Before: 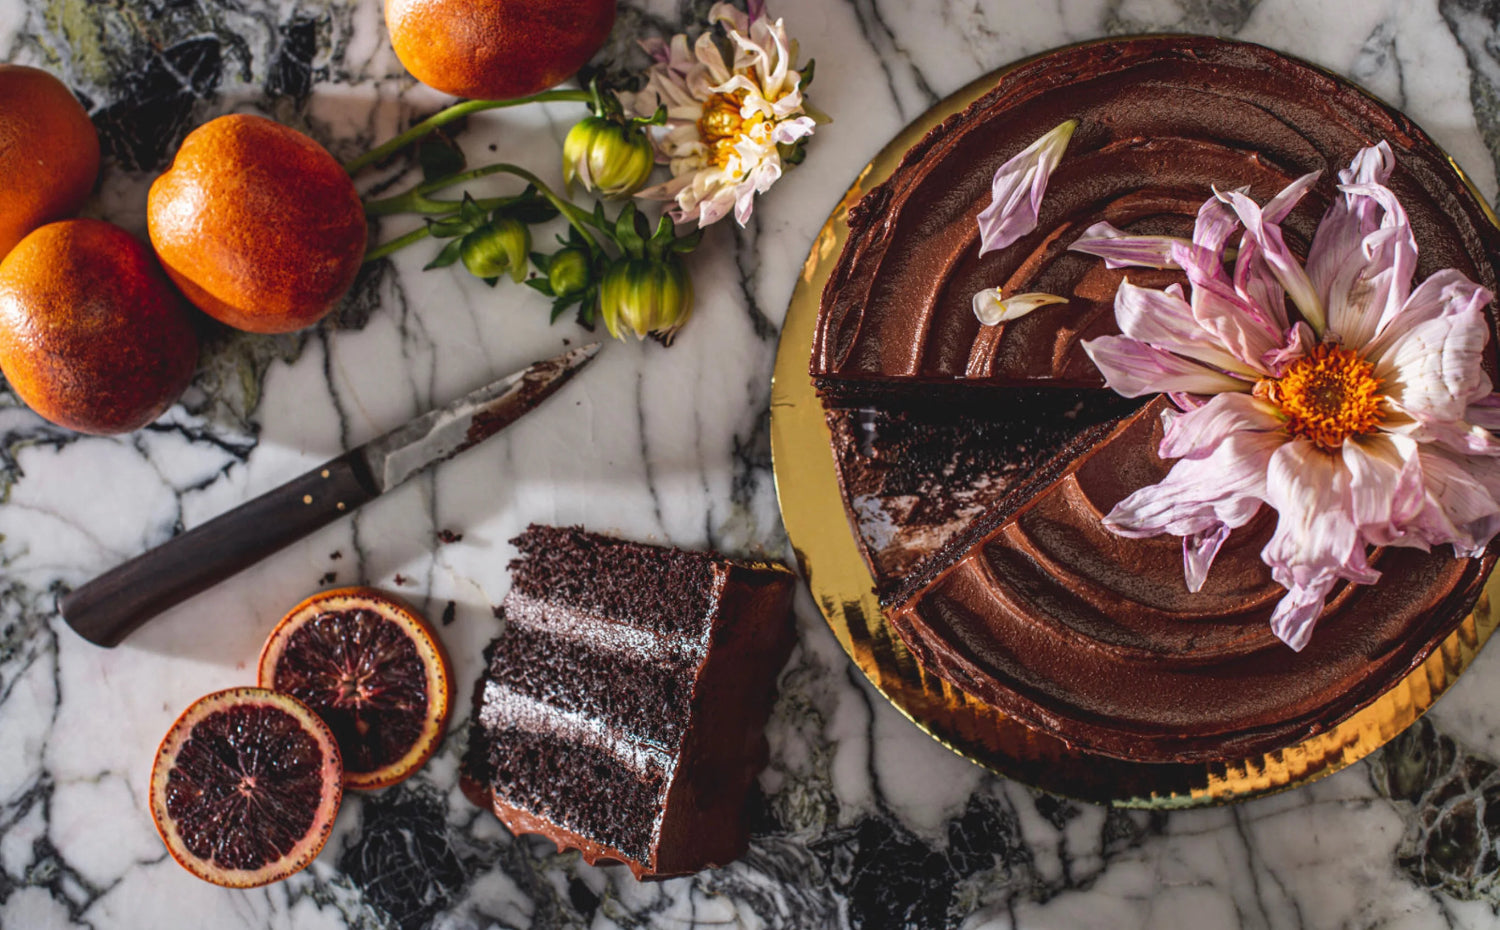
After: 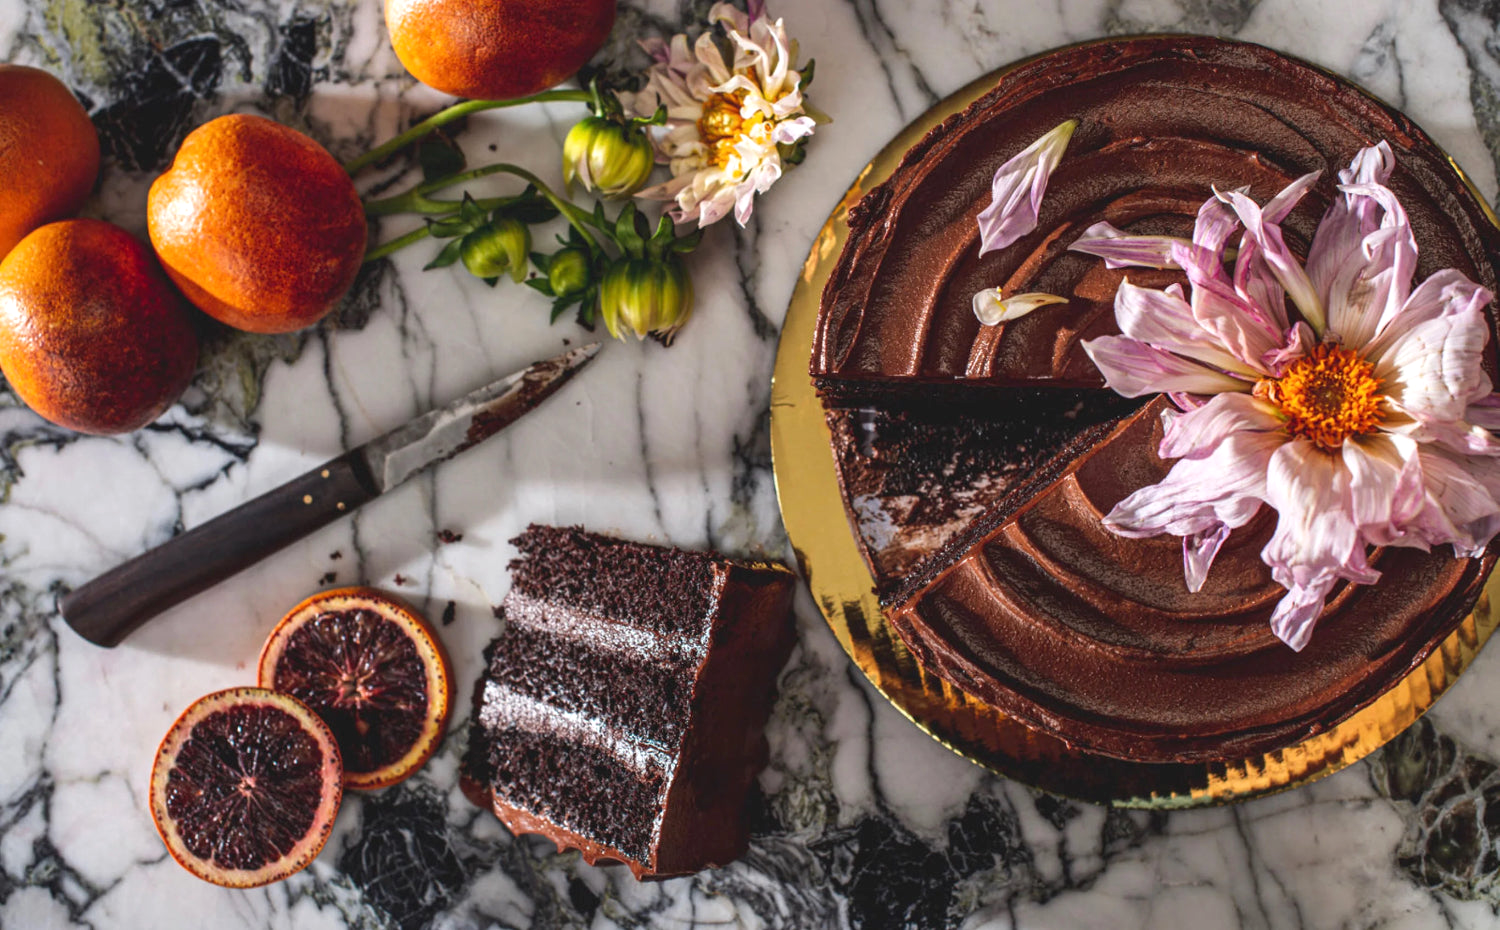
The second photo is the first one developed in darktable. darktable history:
exposure: exposure 0.208 EV, compensate highlight preservation false
